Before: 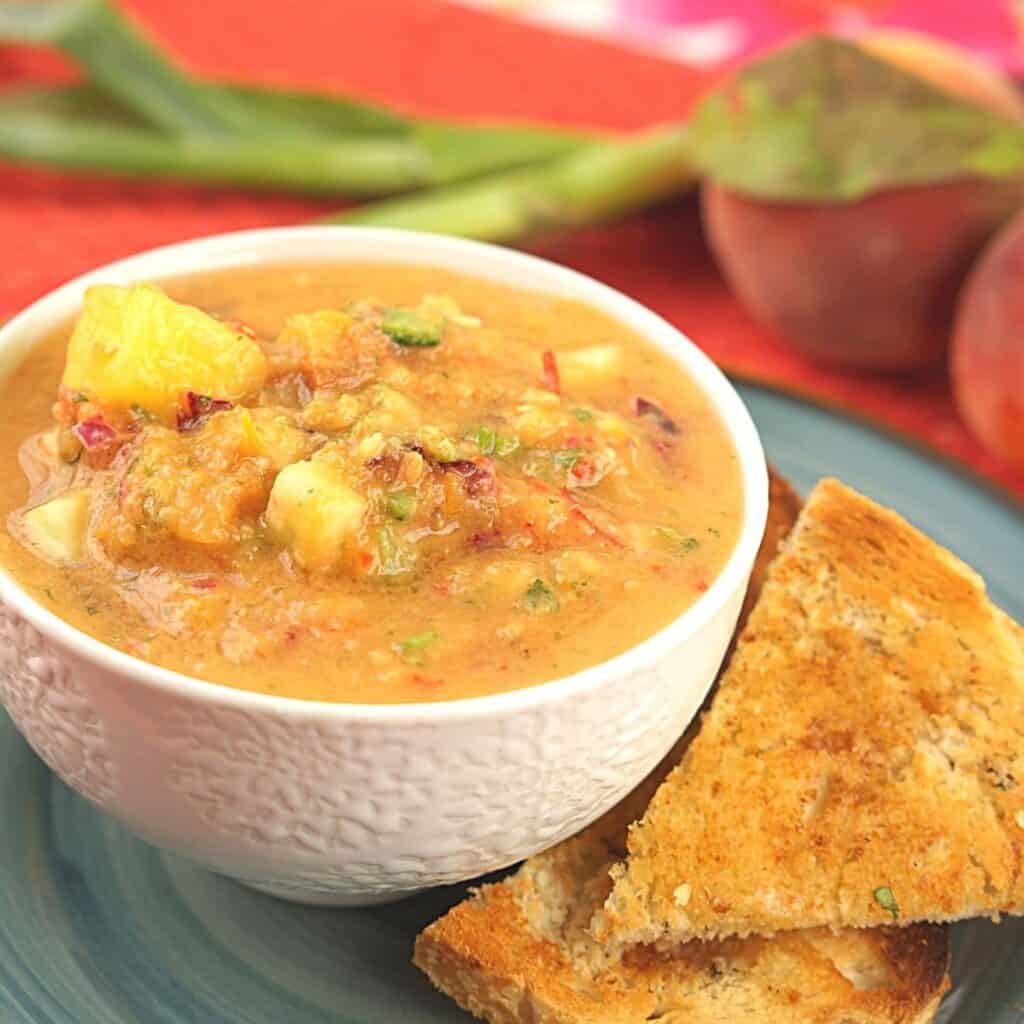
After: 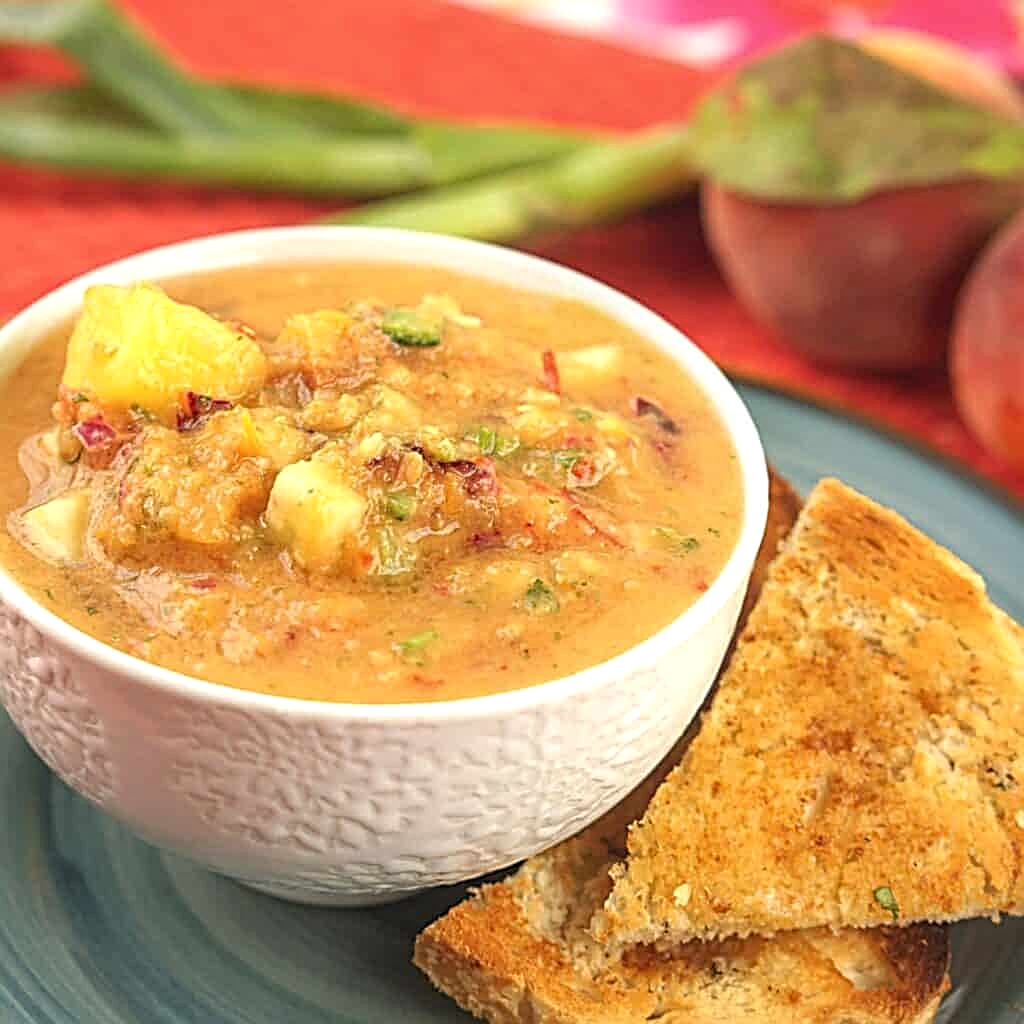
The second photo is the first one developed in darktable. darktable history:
local contrast: on, module defaults
sharpen: radius 2.782
